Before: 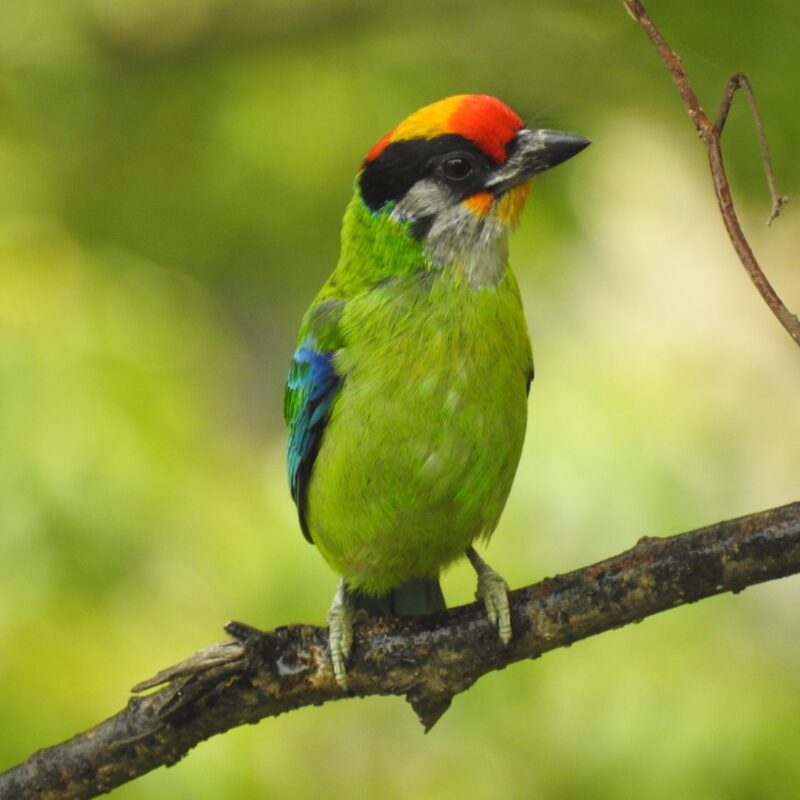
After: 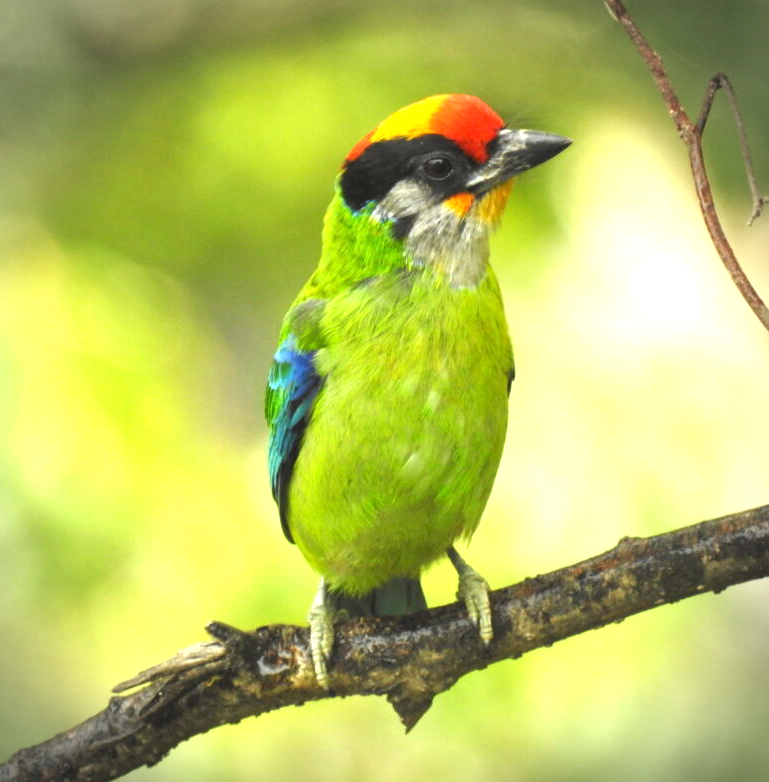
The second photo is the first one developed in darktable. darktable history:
crop and rotate: left 2.584%, right 1.257%, bottom 2.136%
tone equalizer: on, module defaults
exposure: black level correction 0.001, exposure 1.131 EV, compensate highlight preservation false
vignetting: dithering 8-bit output
